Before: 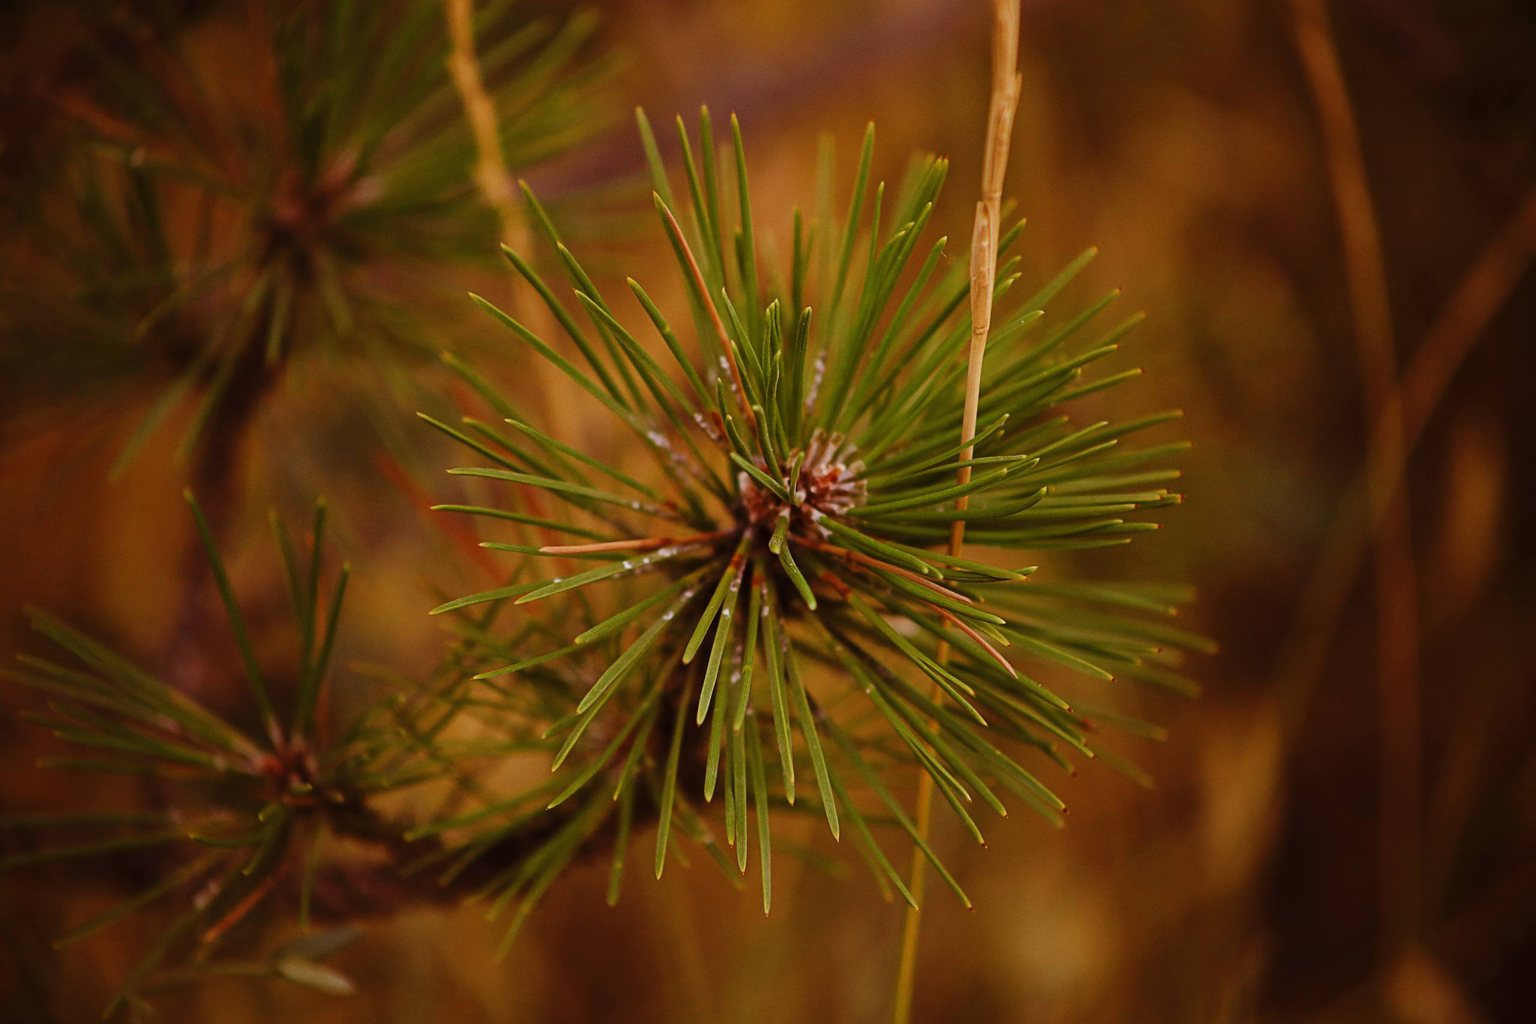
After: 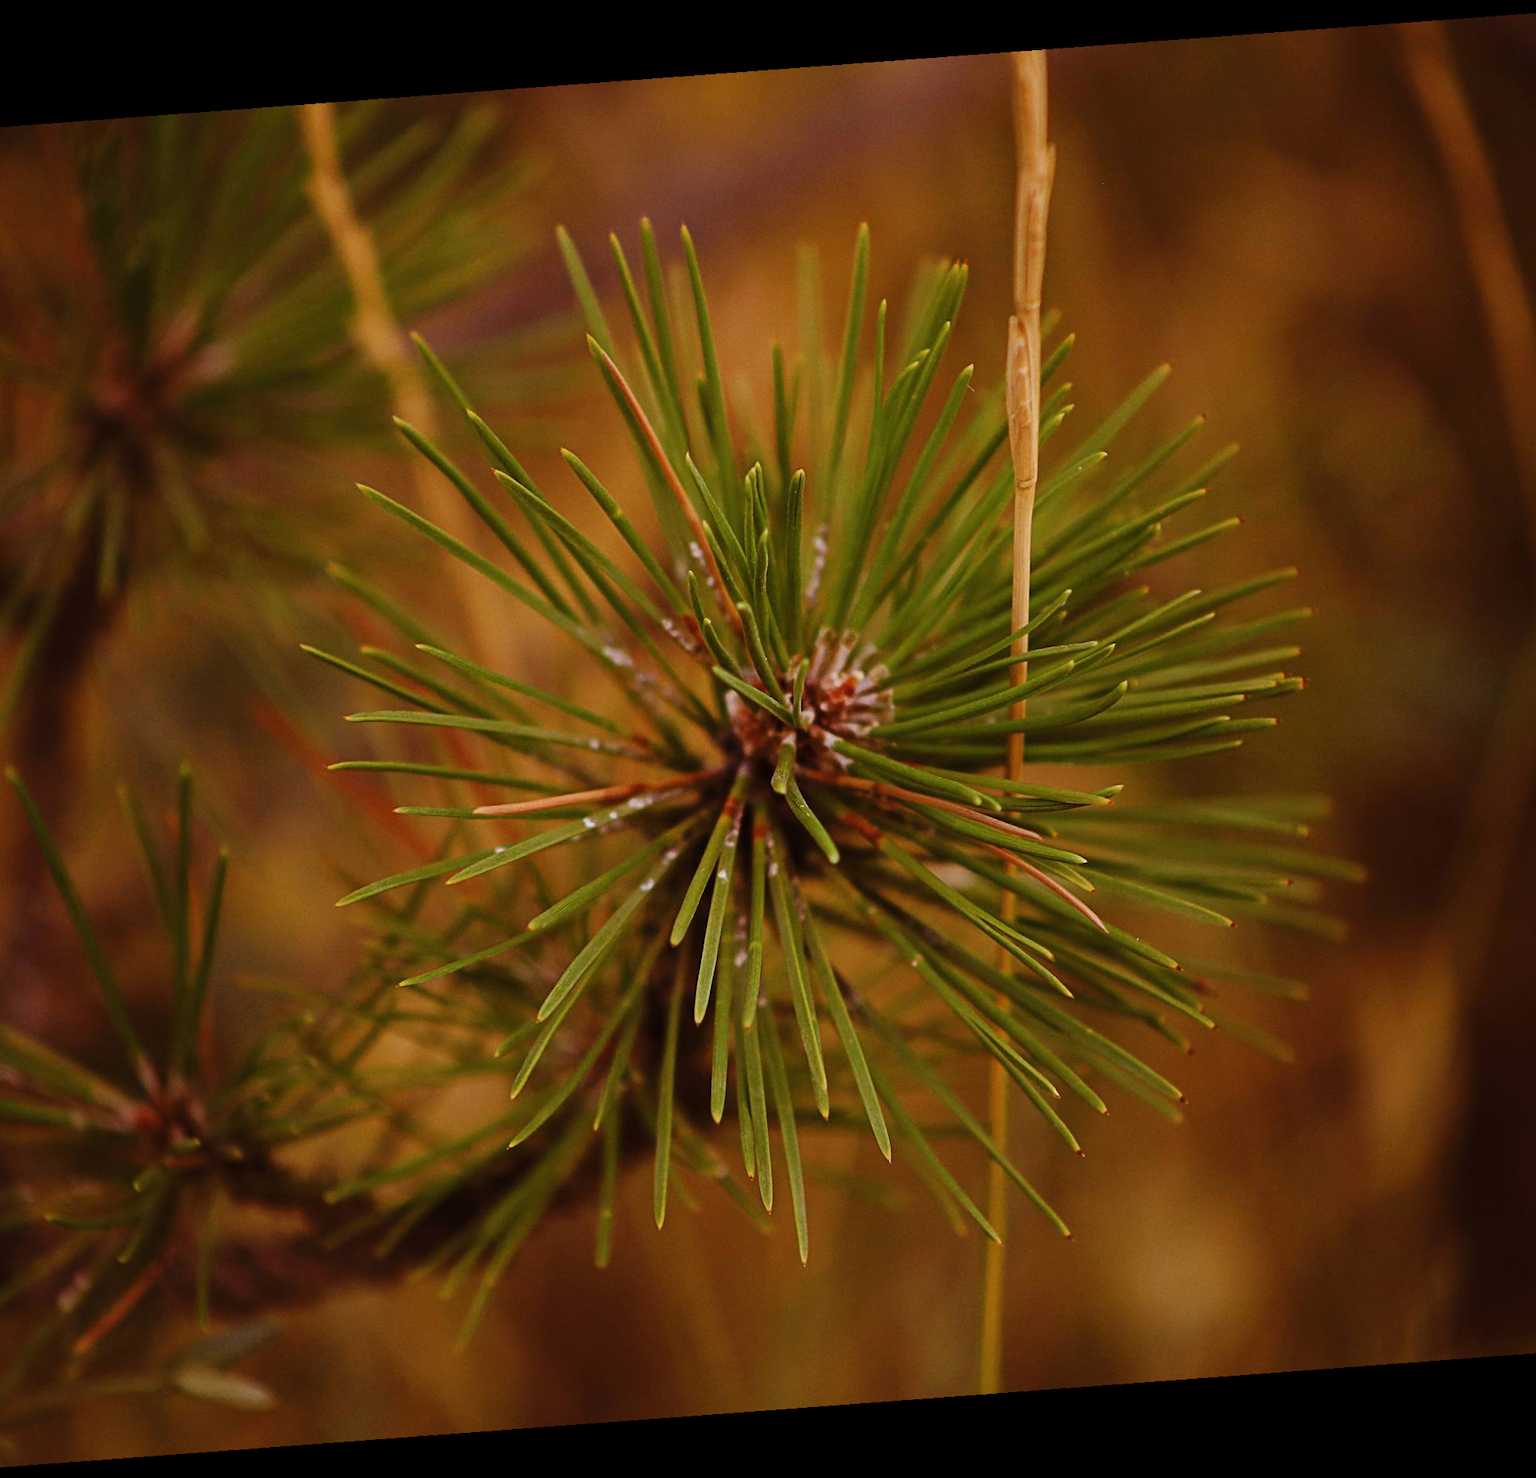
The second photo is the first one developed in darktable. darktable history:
crop: left 13.443%, right 13.31%
rotate and perspective: rotation -4.25°, automatic cropping off
color correction: saturation 0.98
